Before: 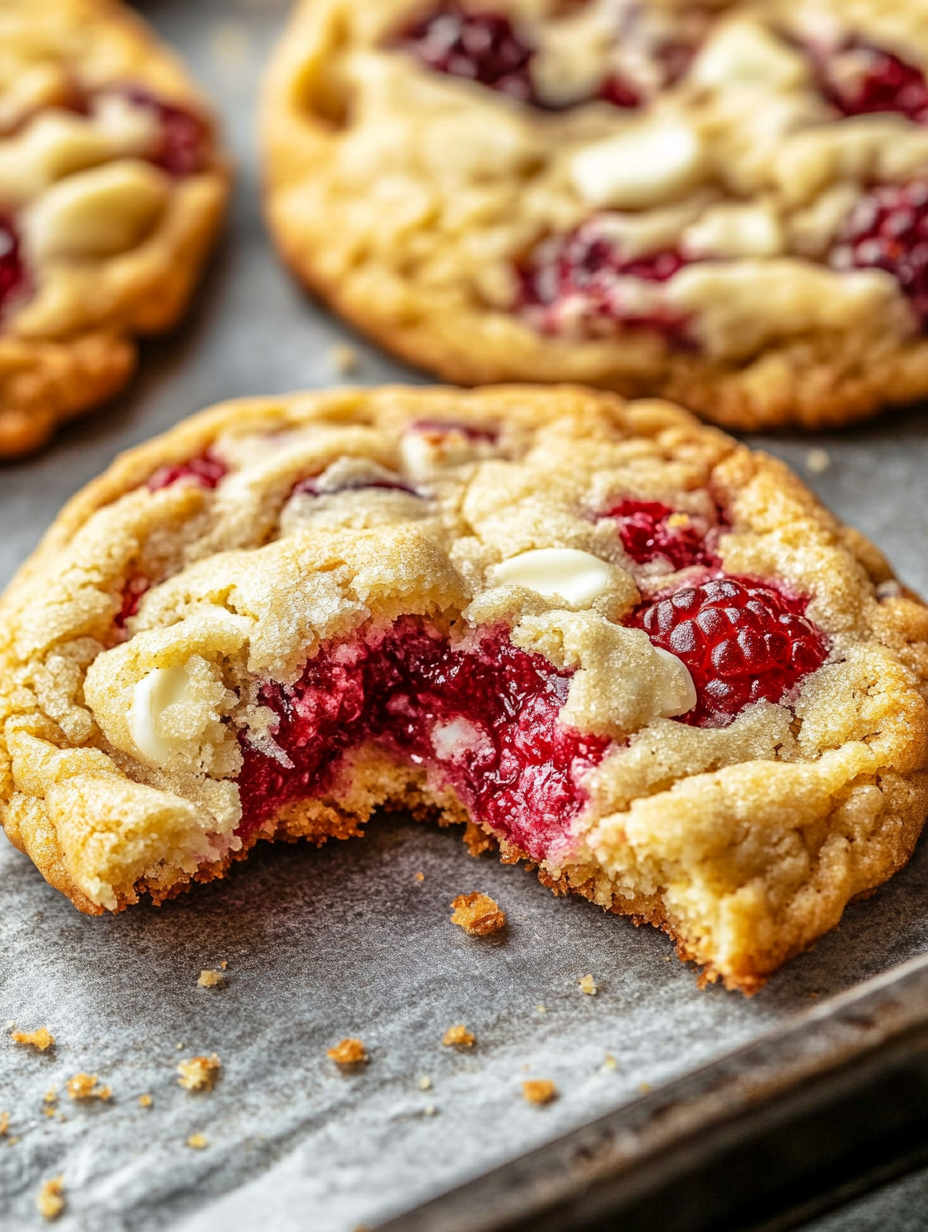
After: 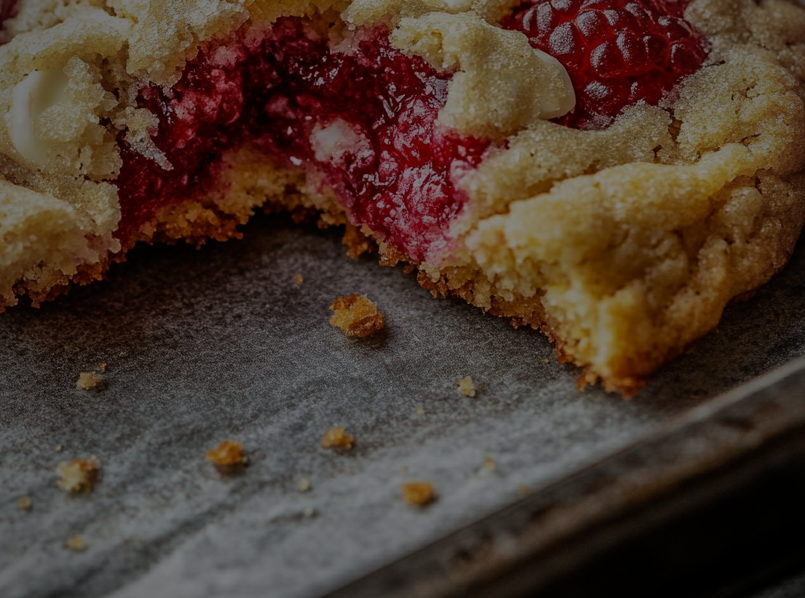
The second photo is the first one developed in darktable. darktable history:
exposure: exposure -2.049 EV, compensate highlight preservation false
vignetting: fall-off radius 61.1%, brightness -0.524, saturation -0.516, unbound false
crop and rotate: left 13.247%, top 48.548%, bottom 2.885%
